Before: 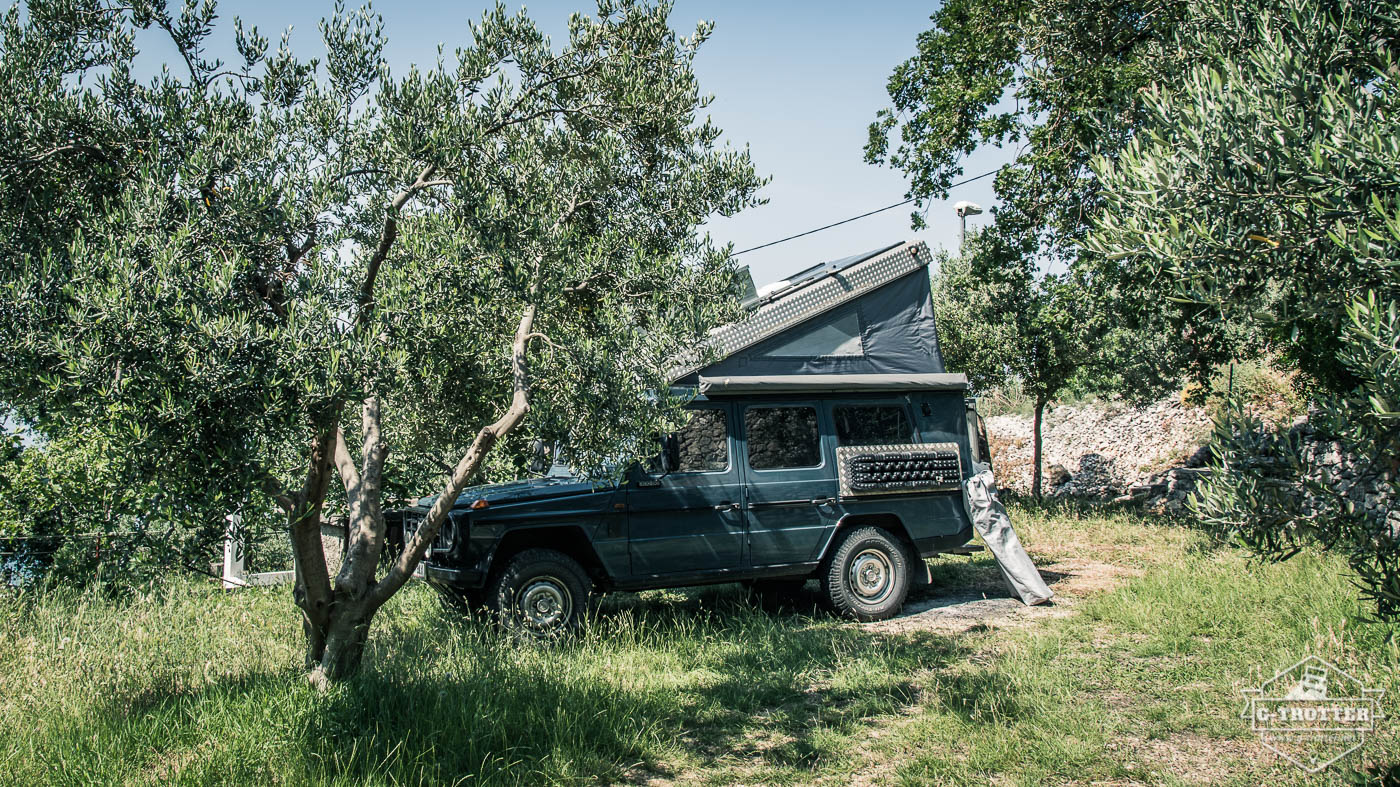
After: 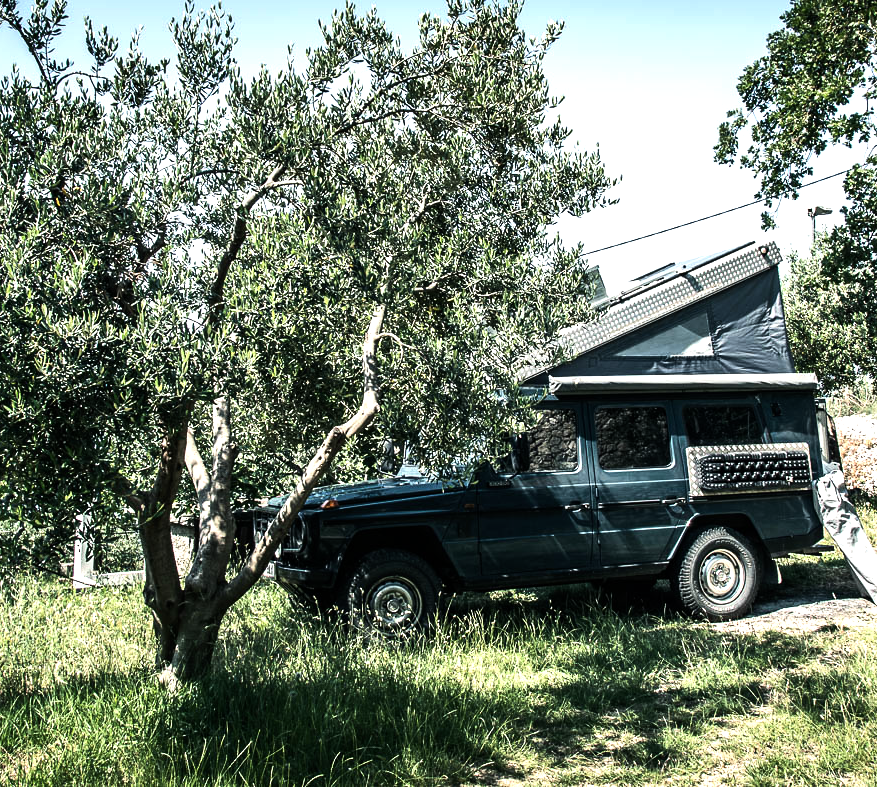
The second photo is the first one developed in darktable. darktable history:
tone equalizer: -8 EV -1.12 EV, -7 EV -1.02 EV, -6 EV -0.859 EV, -5 EV -0.554 EV, -3 EV 0.567 EV, -2 EV 0.884 EV, -1 EV 0.991 EV, +0 EV 1.06 EV, edges refinement/feathering 500, mask exposure compensation -1.57 EV, preserve details no
crop: left 10.772%, right 26.534%
